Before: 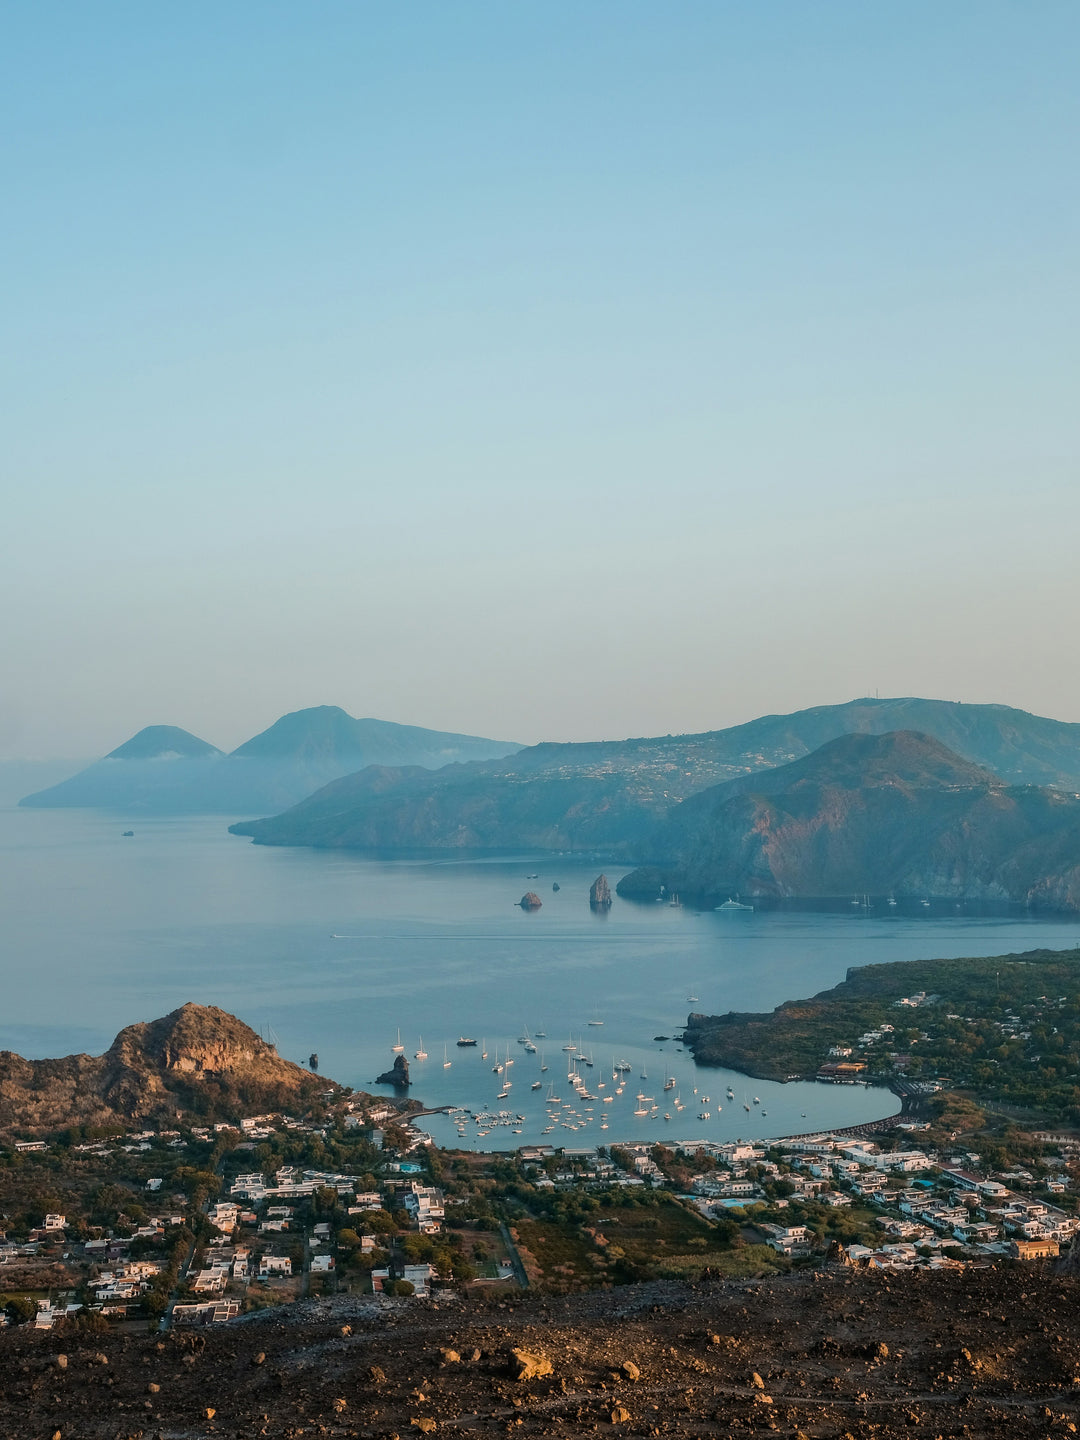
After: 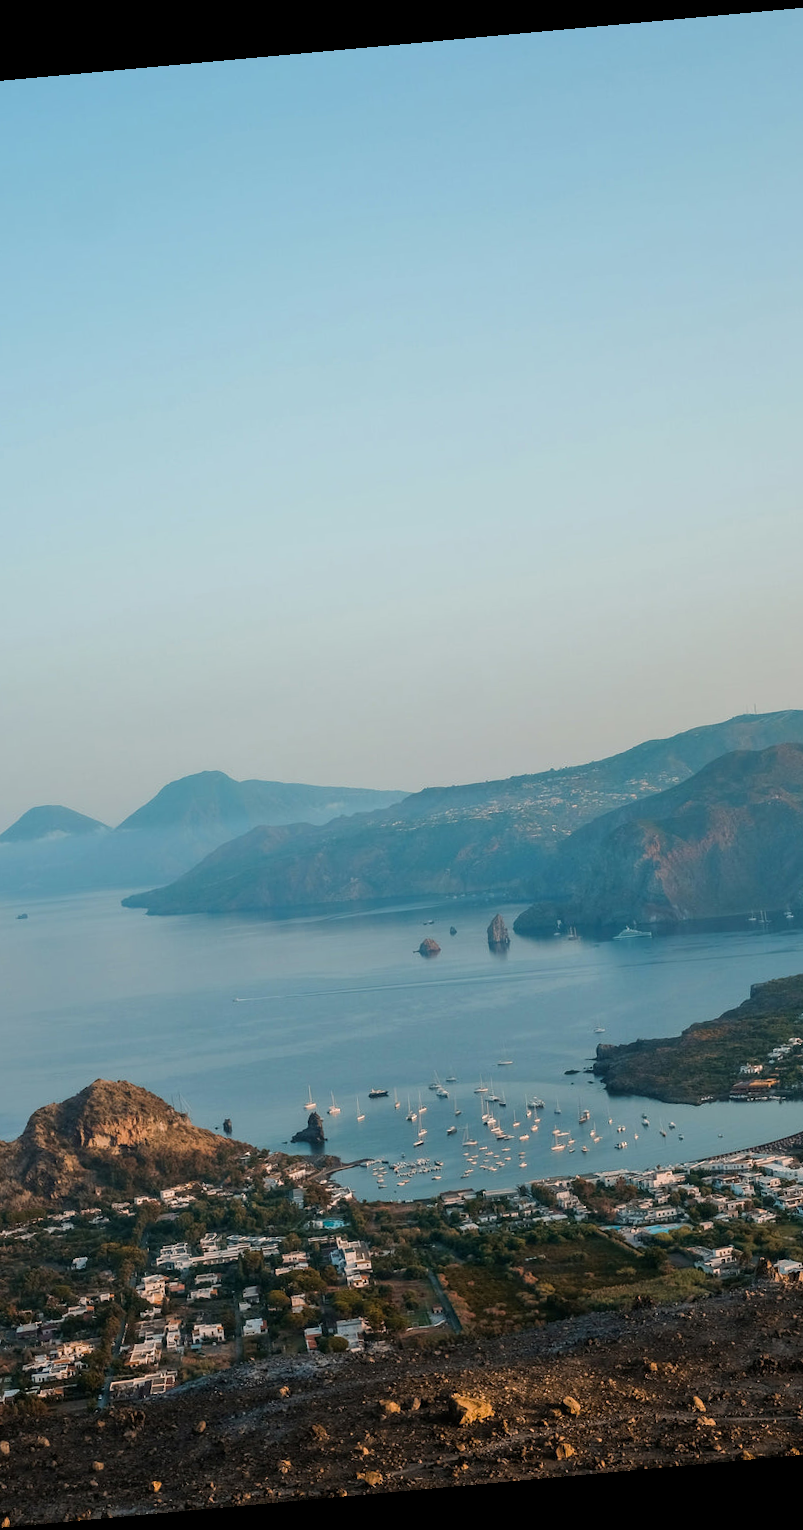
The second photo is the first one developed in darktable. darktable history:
rotate and perspective: rotation -5.2°, automatic cropping off
crop and rotate: left 15.055%, right 18.278%
